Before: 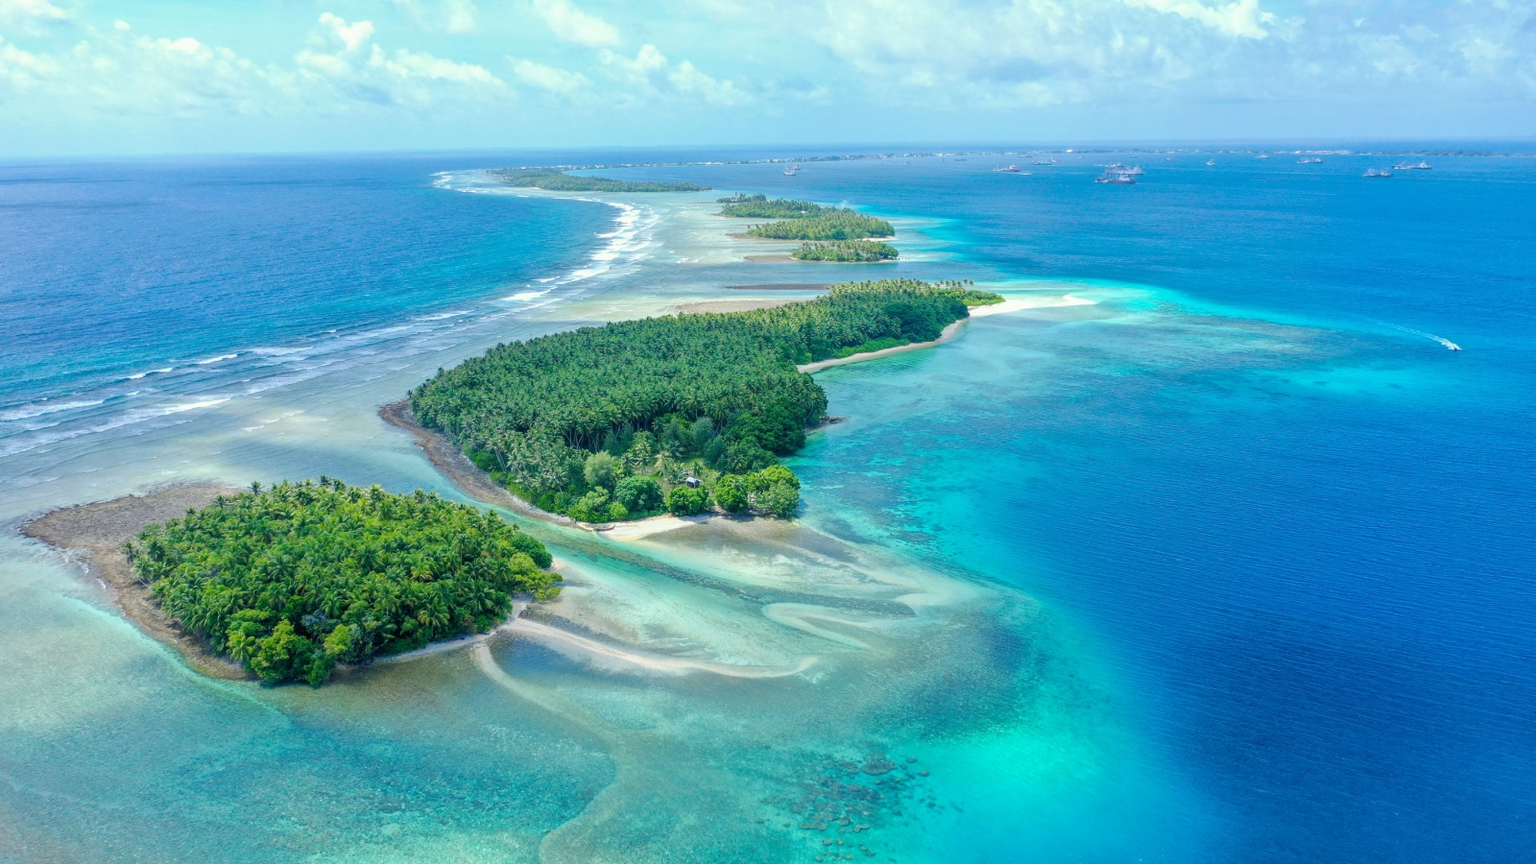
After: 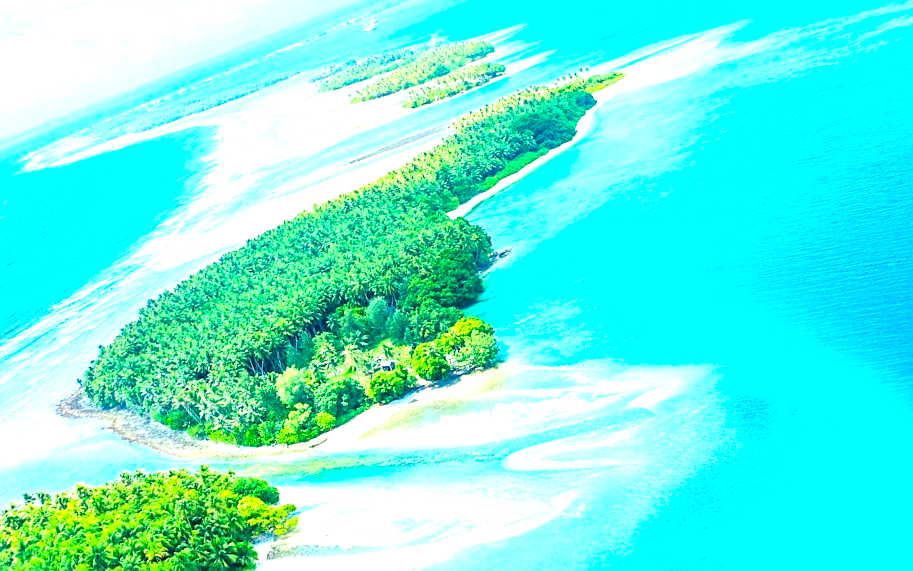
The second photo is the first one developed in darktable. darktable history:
color balance rgb: linear chroma grading › global chroma 8.81%, perceptual saturation grading › global saturation 15.393%, perceptual saturation grading › highlights -18.924%, perceptual saturation grading › shadows 19.618%, global vibrance 32.367%
exposure: black level correction 0, exposure 1.887 EV, compensate highlight preservation false
sharpen: on, module defaults
crop and rotate: angle 20.42°, left 6.945%, right 4.146%, bottom 1.17%
color correction: highlights a* -5.72, highlights b* 10.88
tone equalizer: on, module defaults
